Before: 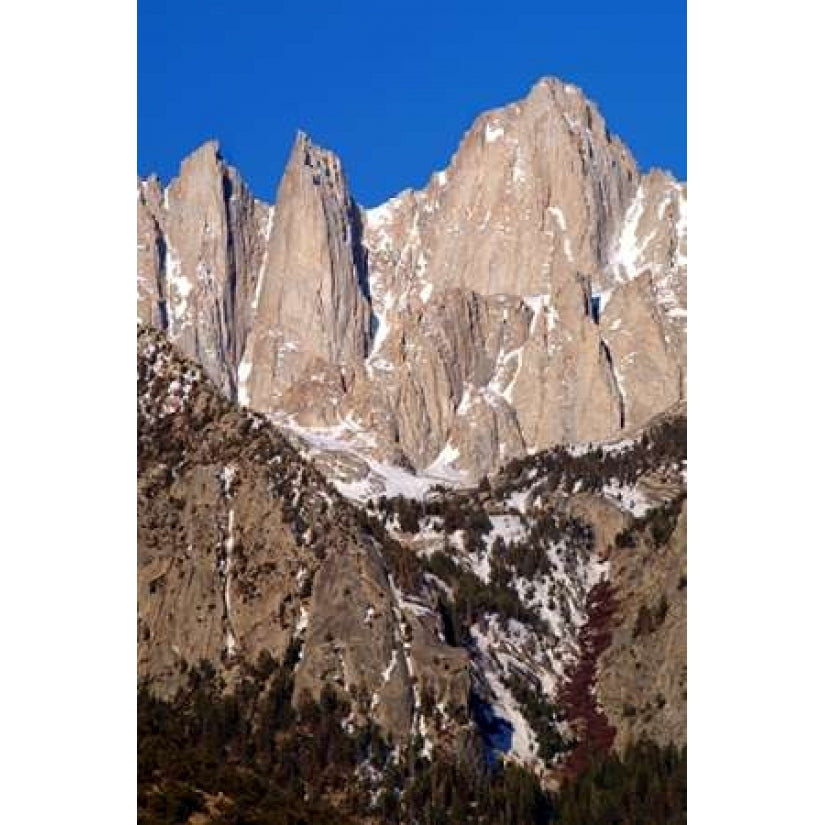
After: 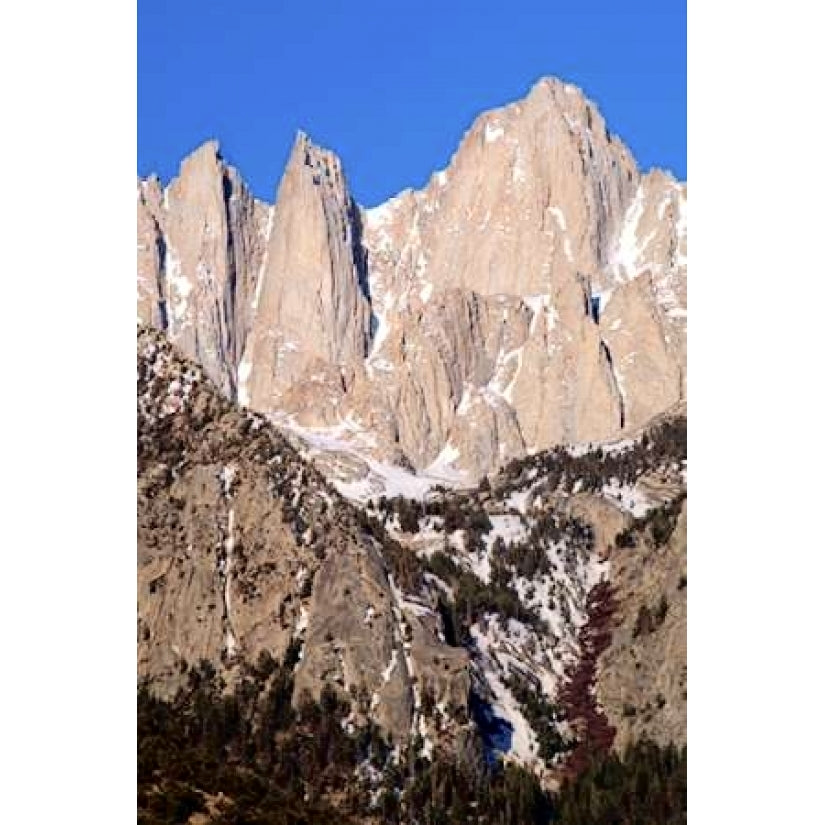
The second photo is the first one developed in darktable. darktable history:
tone curve: curves: ch0 [(0, 0) (0.07, 0.057) (0.15, 0.177) (0.352, 0.445) (0.59, 0.703) (0.857, 0.908) (1, 1)], color space Lab, independent channels, preserve colors none
